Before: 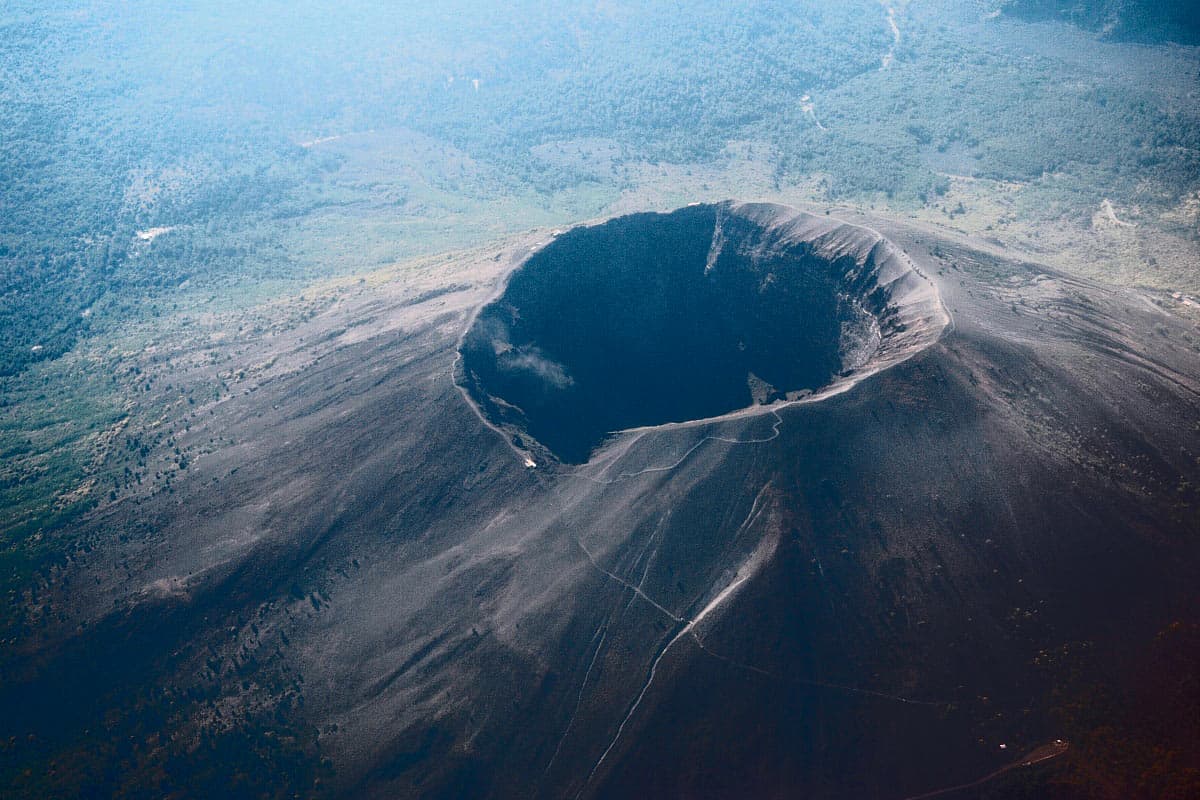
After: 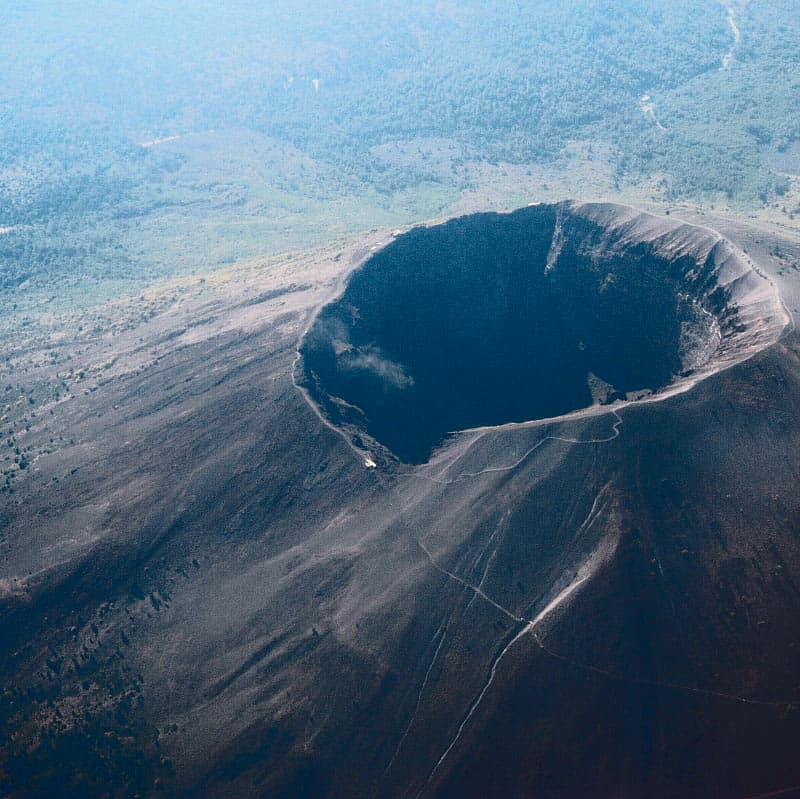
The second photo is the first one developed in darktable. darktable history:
crop and rotate: left 13.413%, right 19.874%
exposure: compensate highlight preservation false
